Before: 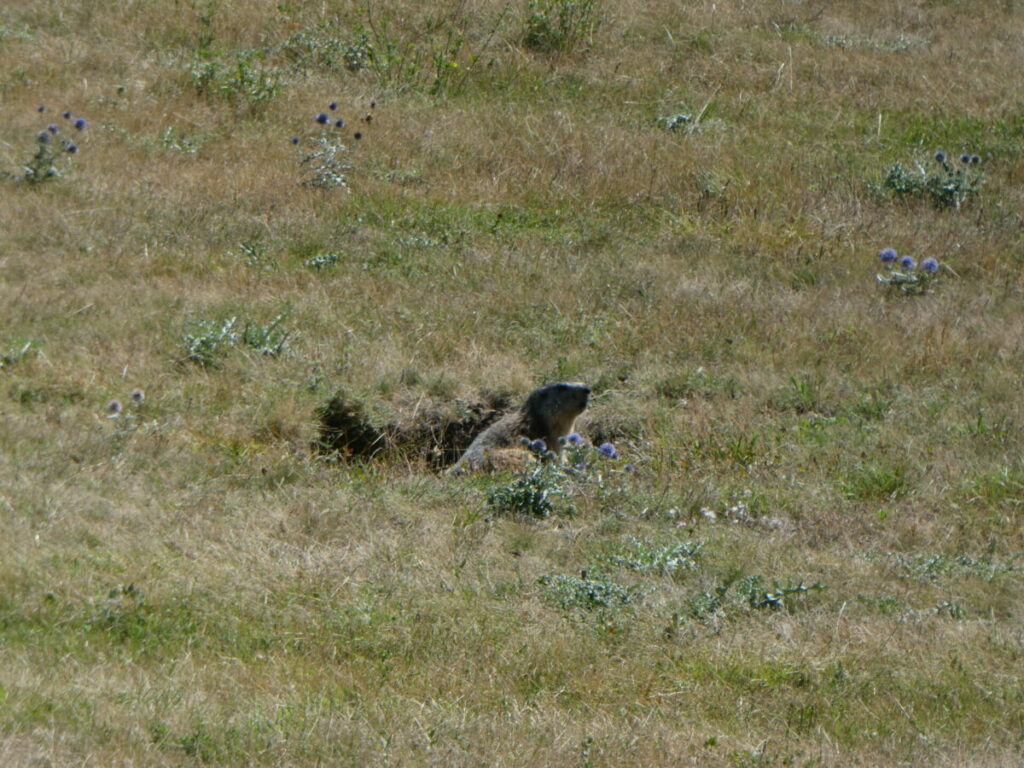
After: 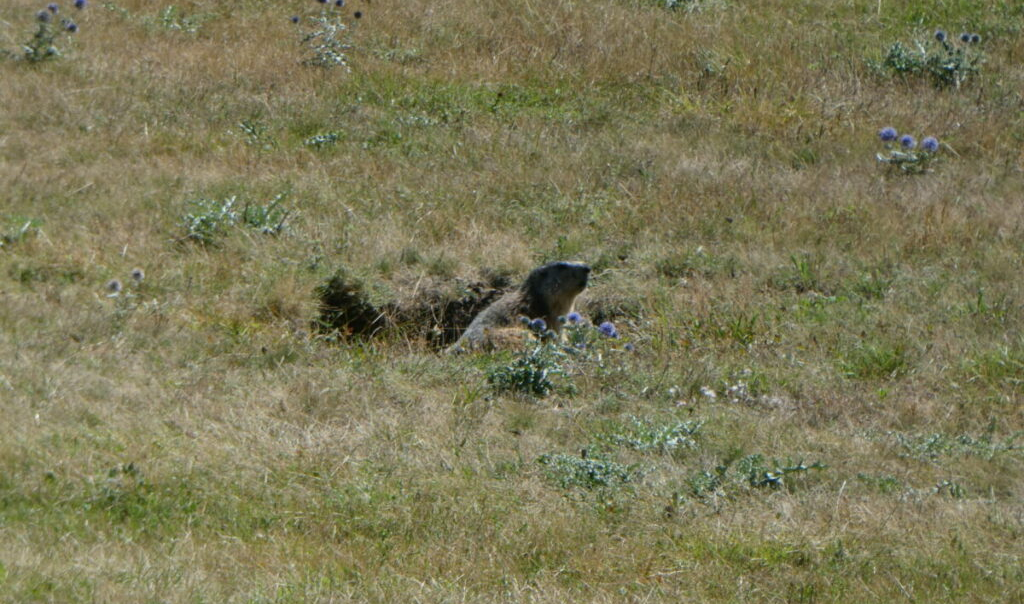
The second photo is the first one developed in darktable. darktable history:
shadows and highlights: shadows 75, highlights -25, soften with gaussian
crop and rotate: top 15.774%, bottom 5.506%
